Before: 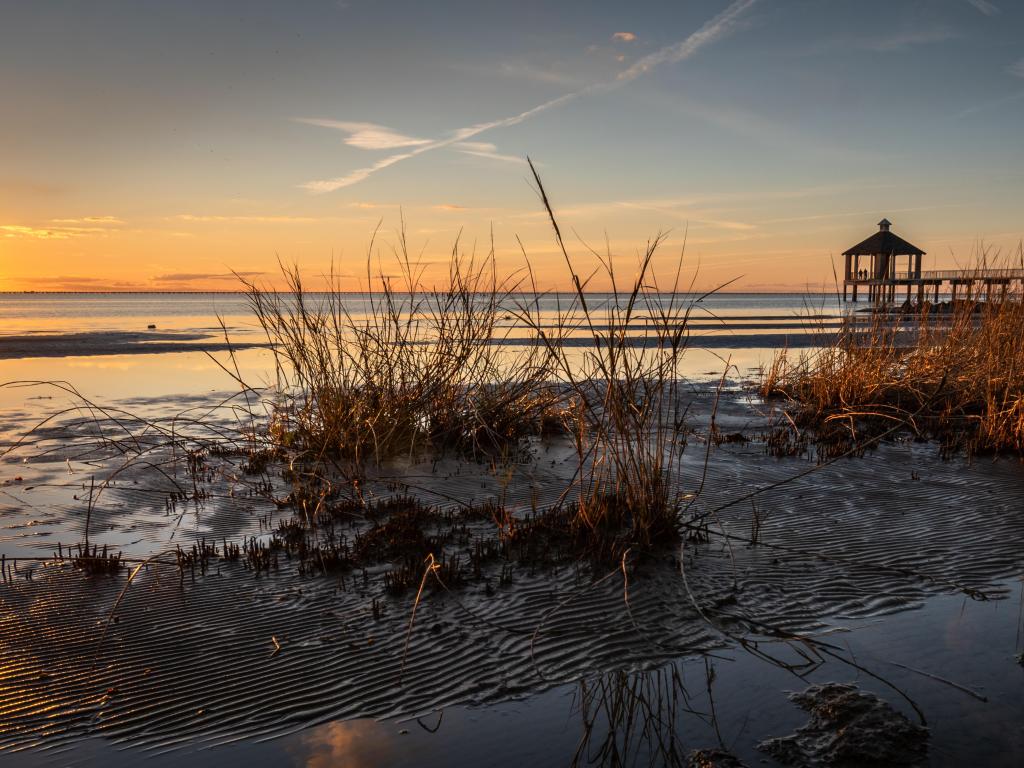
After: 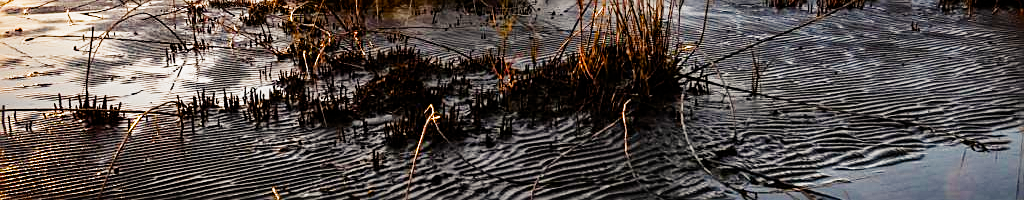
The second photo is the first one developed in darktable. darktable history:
sharpen: amount 0.595
contrast brightness saturation: contrast 0.143
filmic rgb: black relative exposure -8.01 EV, white relative exposure 3.81 EV, hardness 4.37, preserve chrominance no, color science v4 (2020)
tone equalizer: -8 EV -0.384 EV, -7 EV -0.393 EV, -6 EV -0.333 EV, -5 EV -0.229 EV, -3 EV 0.225 EV, -2 EV 0.349 EV, -1 EV 0.409 EV, +0 EV 0.43 EV
color balance rgb: highlights gain › chroma 3.057%, highlights gain › hue 75.63°, perceptual saturation grading › global saturation 30.508%
crop and rotate: top 58.574%, bottom 15.369%
exposure: exposure 1.262 EV, compensate highlight preservation false
